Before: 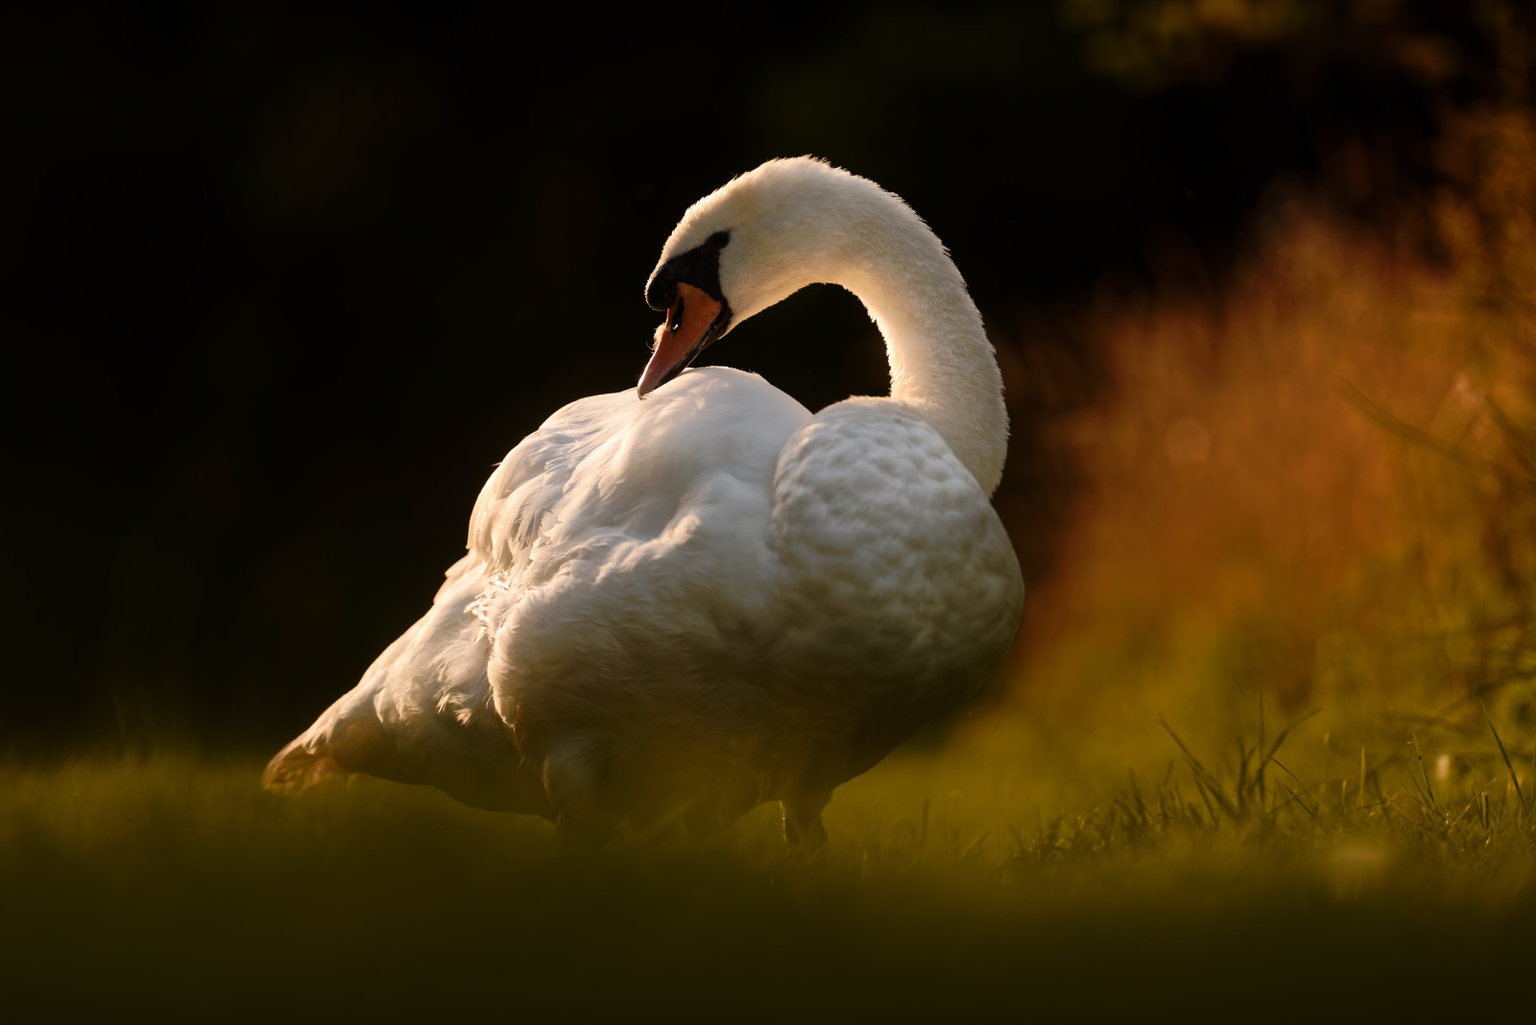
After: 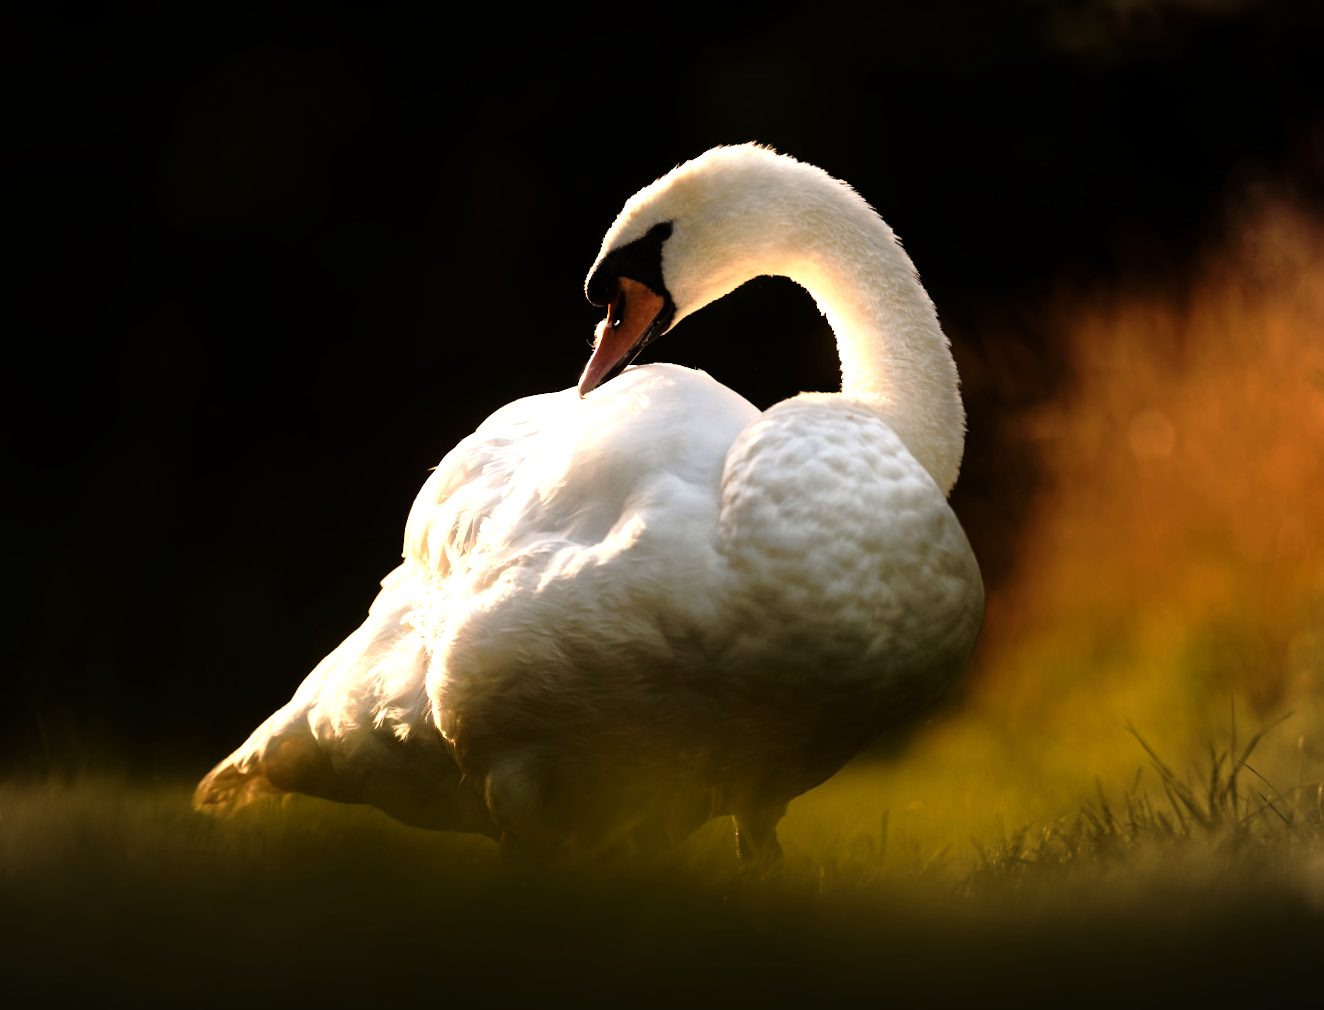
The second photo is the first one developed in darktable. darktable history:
exposure: exposure 0.189 EV, compensate highlight preservation false
crop and rotate: angle 0.785°, left 4.383%, top 0.842%, right 11.136%, bottom 2.591%
vignetting: fall-off start 98.41%, fall-off radius 99.02%, width/height ratio 1.425, unbound false
tone equalizer: -8 EV -1.05 EV, -7 EV -1.05 EV, -6 EV -0.841 EV, -5 EV -0.609 EV, -3 EV 0.61 EV, -2 EV 0.855 EV, -1 EV 1.01 EV, +0 EV 1.07 EV, mask exposure compensation -0.504 EV
